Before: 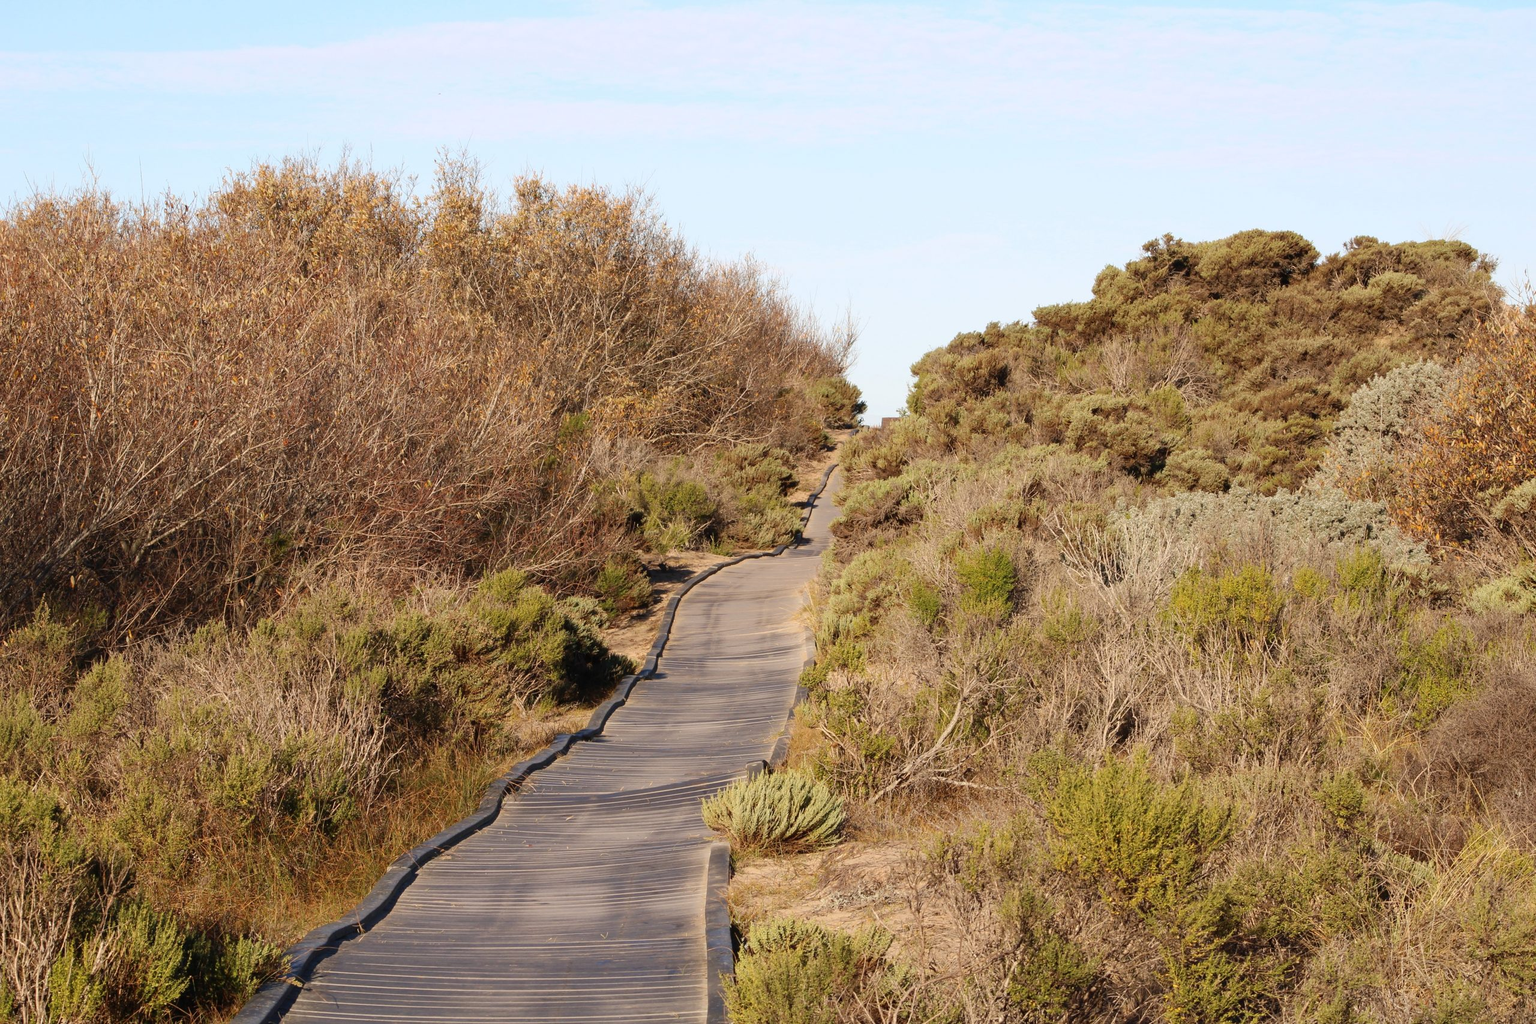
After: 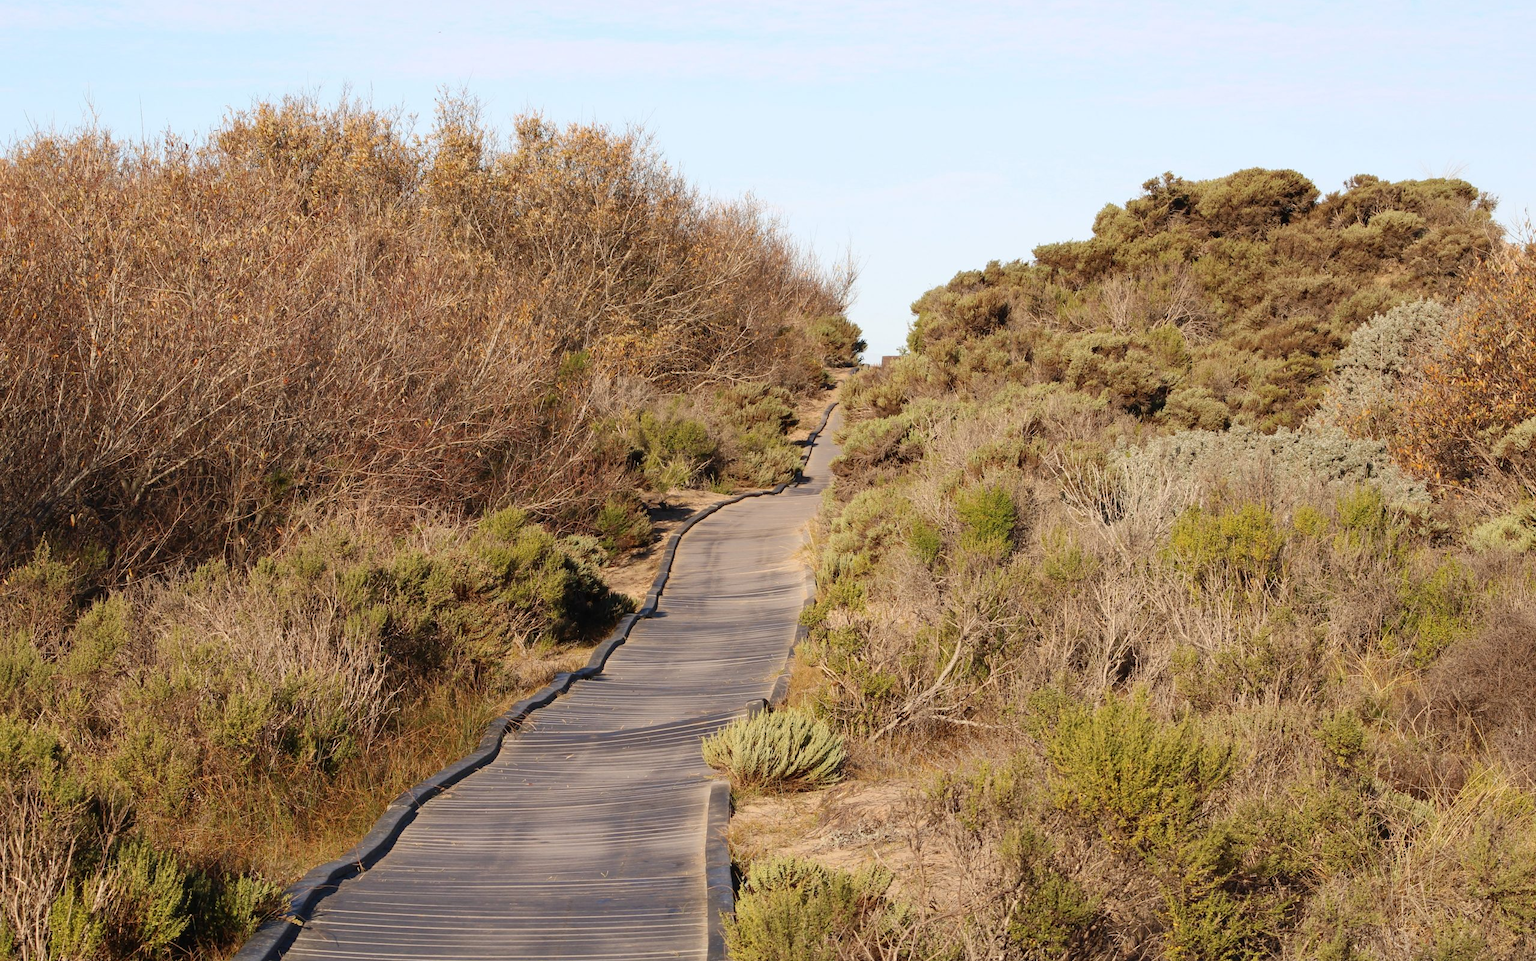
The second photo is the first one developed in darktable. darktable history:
crop and rotate: top 6.083%
